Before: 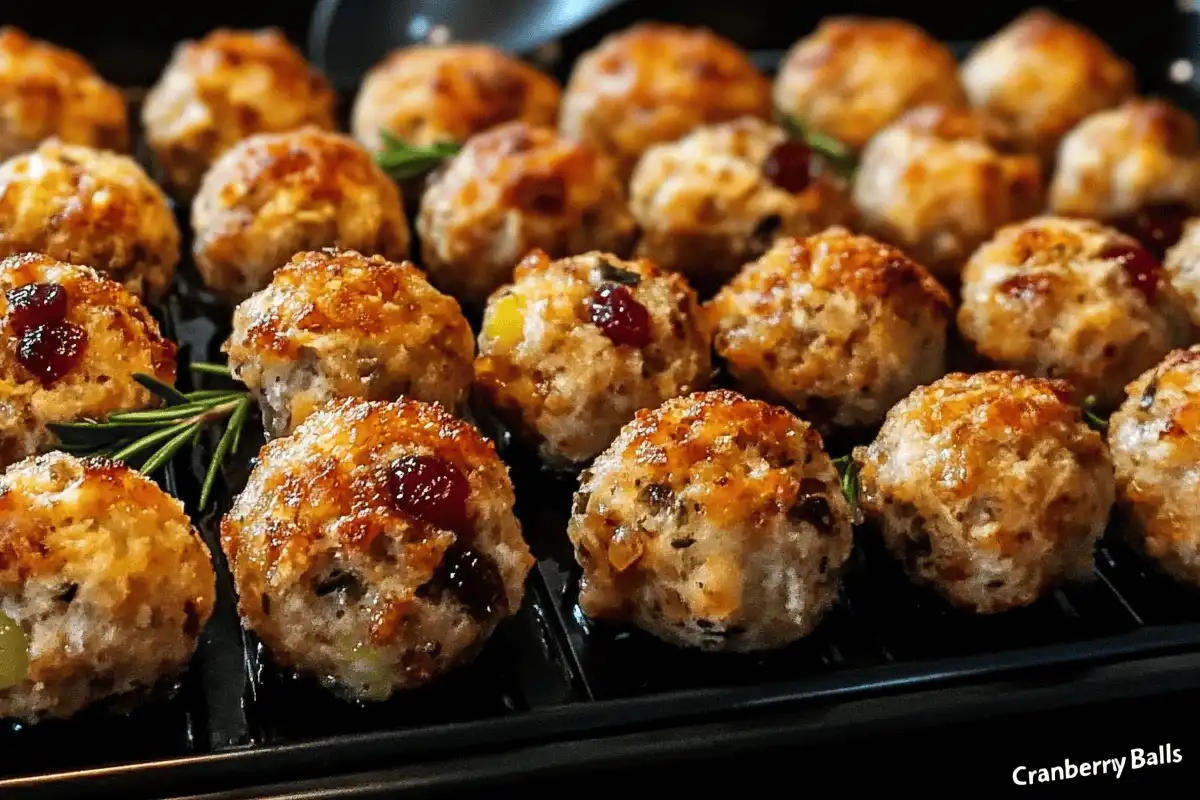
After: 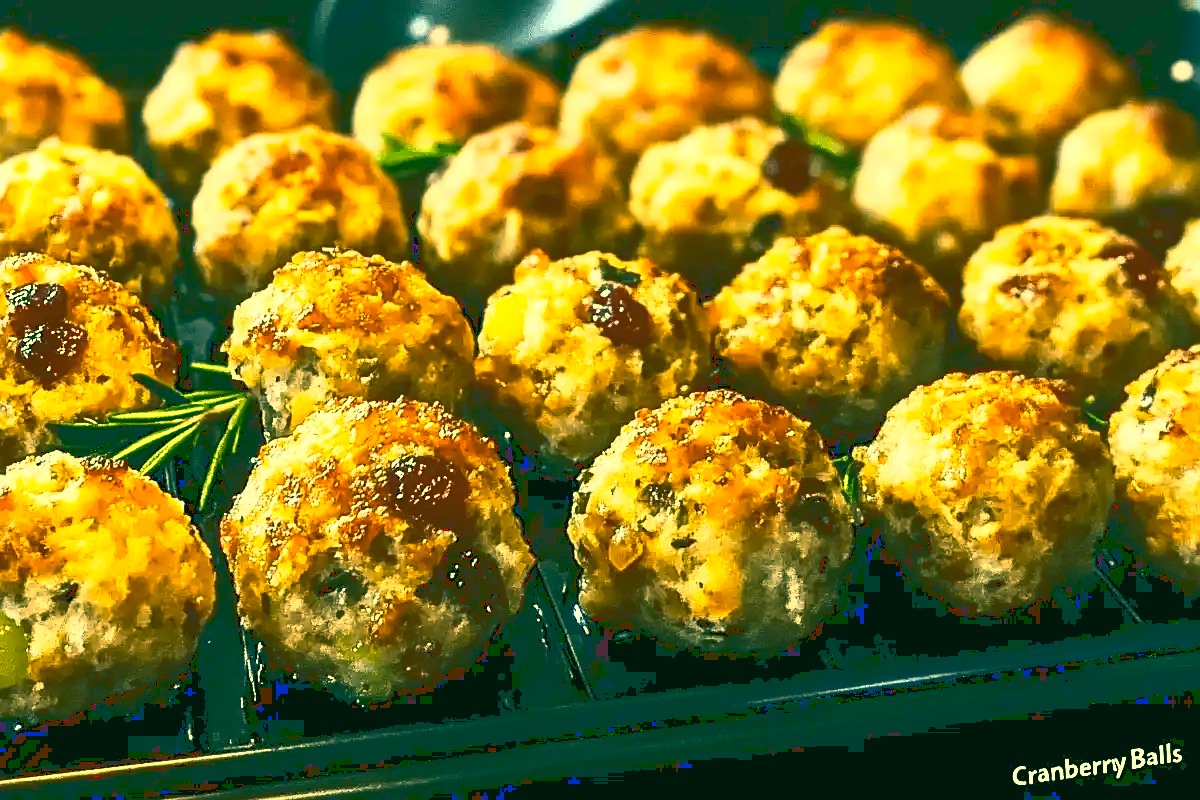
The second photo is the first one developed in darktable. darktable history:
exposure: exposure 0.692 EV, compensate exposure bias true, compensate highlight preservation false
color correction: highlights a* 1.92, highlights b* 34.24, shadows a* -36.32, shadows b* -5.49
base curve: curves: ch0 [(0, 0.036) (0.007, 0.037) (0.604, 0.887) (1, 1)]
sharpen: on, module defaults
